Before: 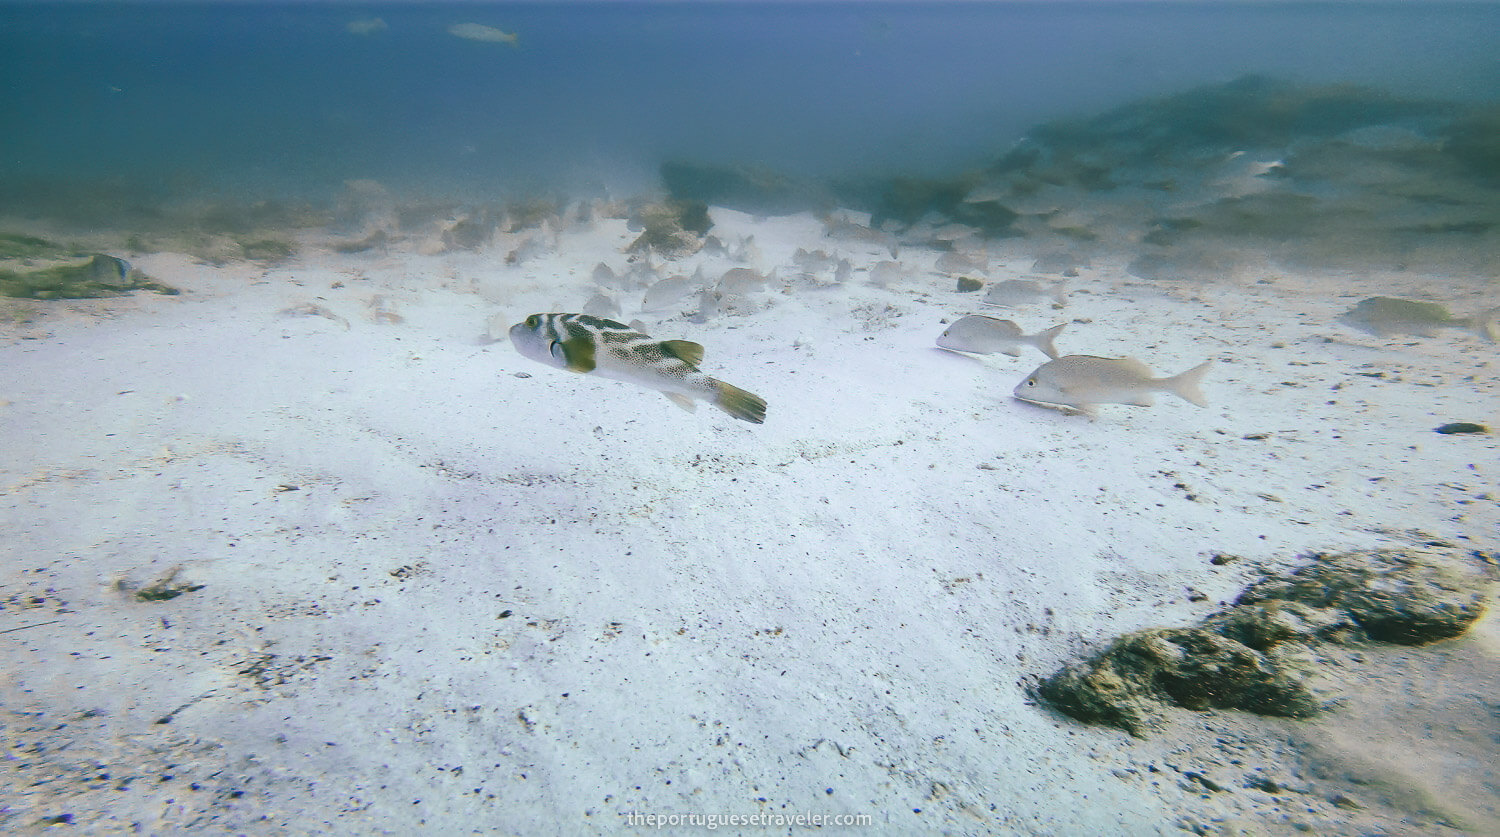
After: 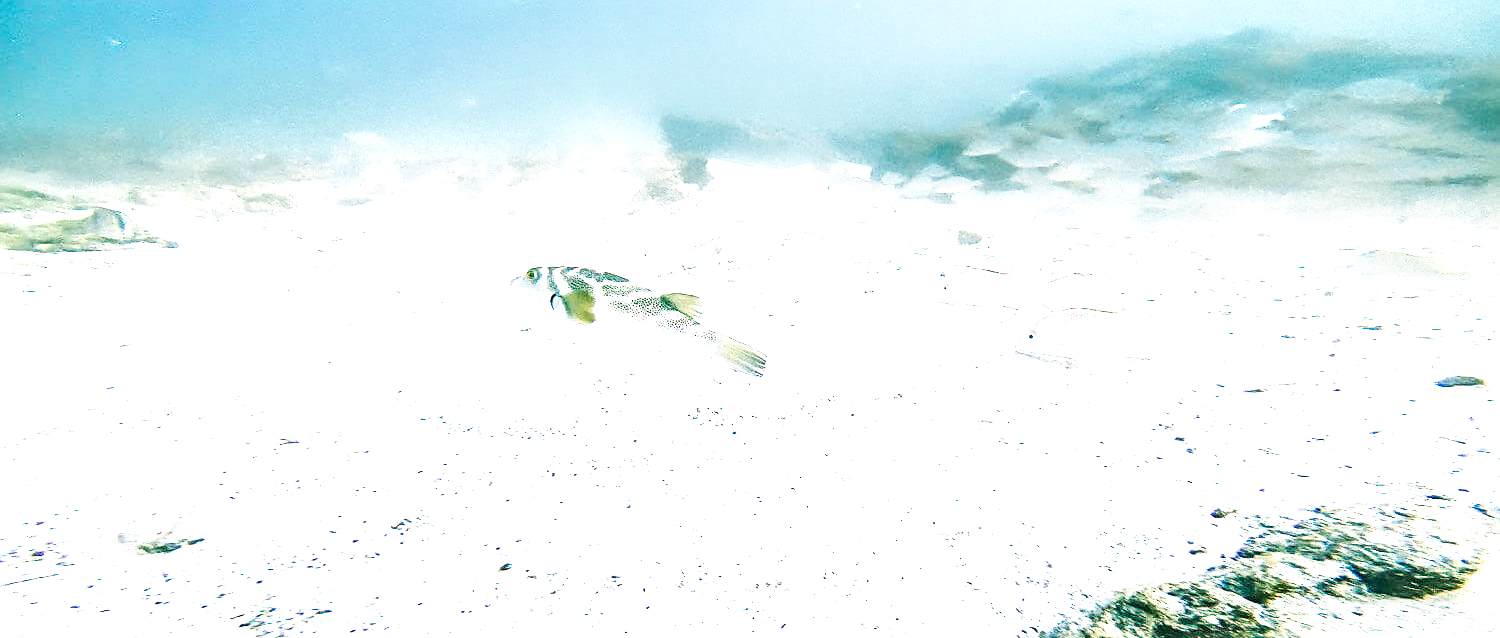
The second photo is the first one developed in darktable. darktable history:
local contrast: highlights 60%, shadows 64%, detail 160%
sharpen: on, module defaults
base curve: curves: ch0 [(0, 0) (0.007, 0.004) (0.027, 0.03) (0.046, 0.07) (0.207, 0.54) (0.442, 0.872) (0.673, 0.972) (1, 1)], preserve colors none
exposure: black level correction 0, exposure 1.448 EV, compensate exposure bias true, compensate highlight preservation false
crop: top 5.712%, bottom 17.972%
